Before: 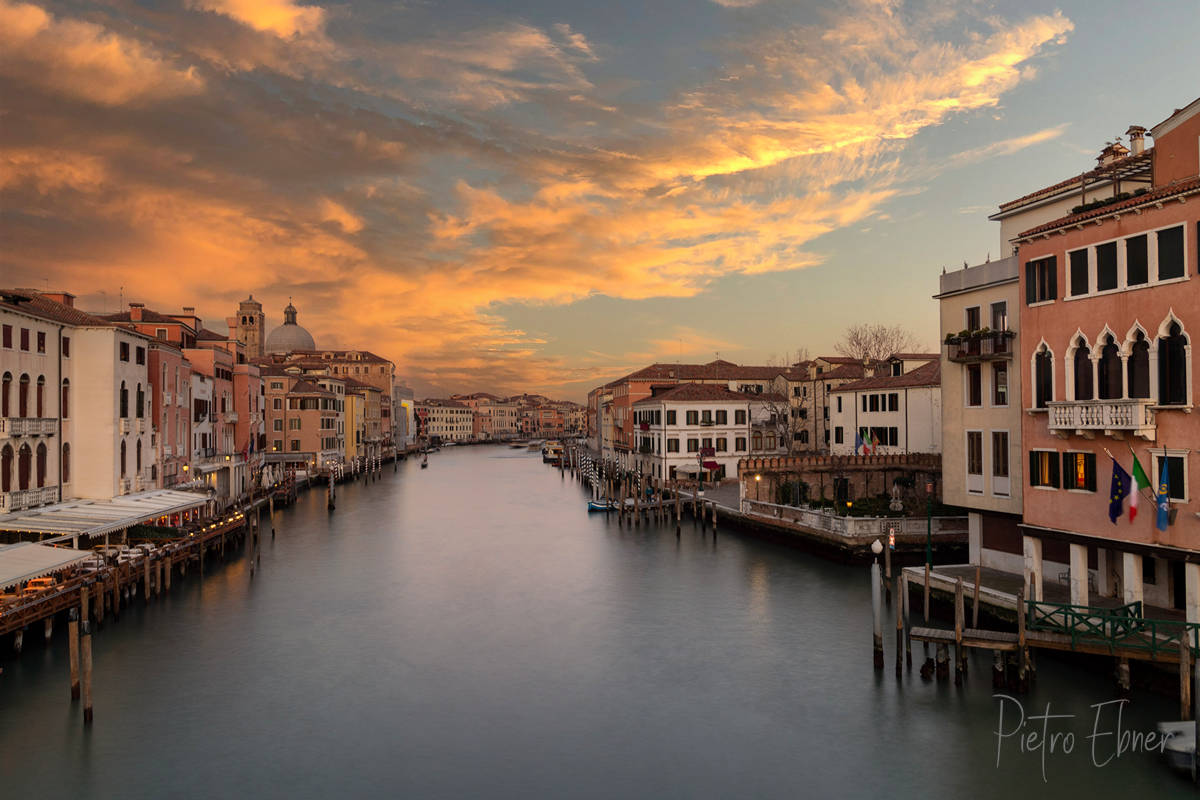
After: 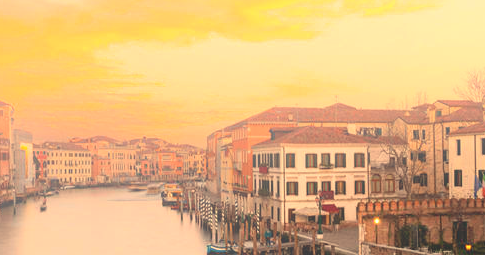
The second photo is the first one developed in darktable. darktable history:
exposure: black level correction 0, exposure 0.7 EV, compensate exposure bias true, compensate highlight preservation false
bloom: threshold 82.5%, strength 16.25%
crop: left 31.751%, top 32.172%, right 27.8%, bottom 35.83%
white balance: red 1.138, green 0.996, blue 0.812
